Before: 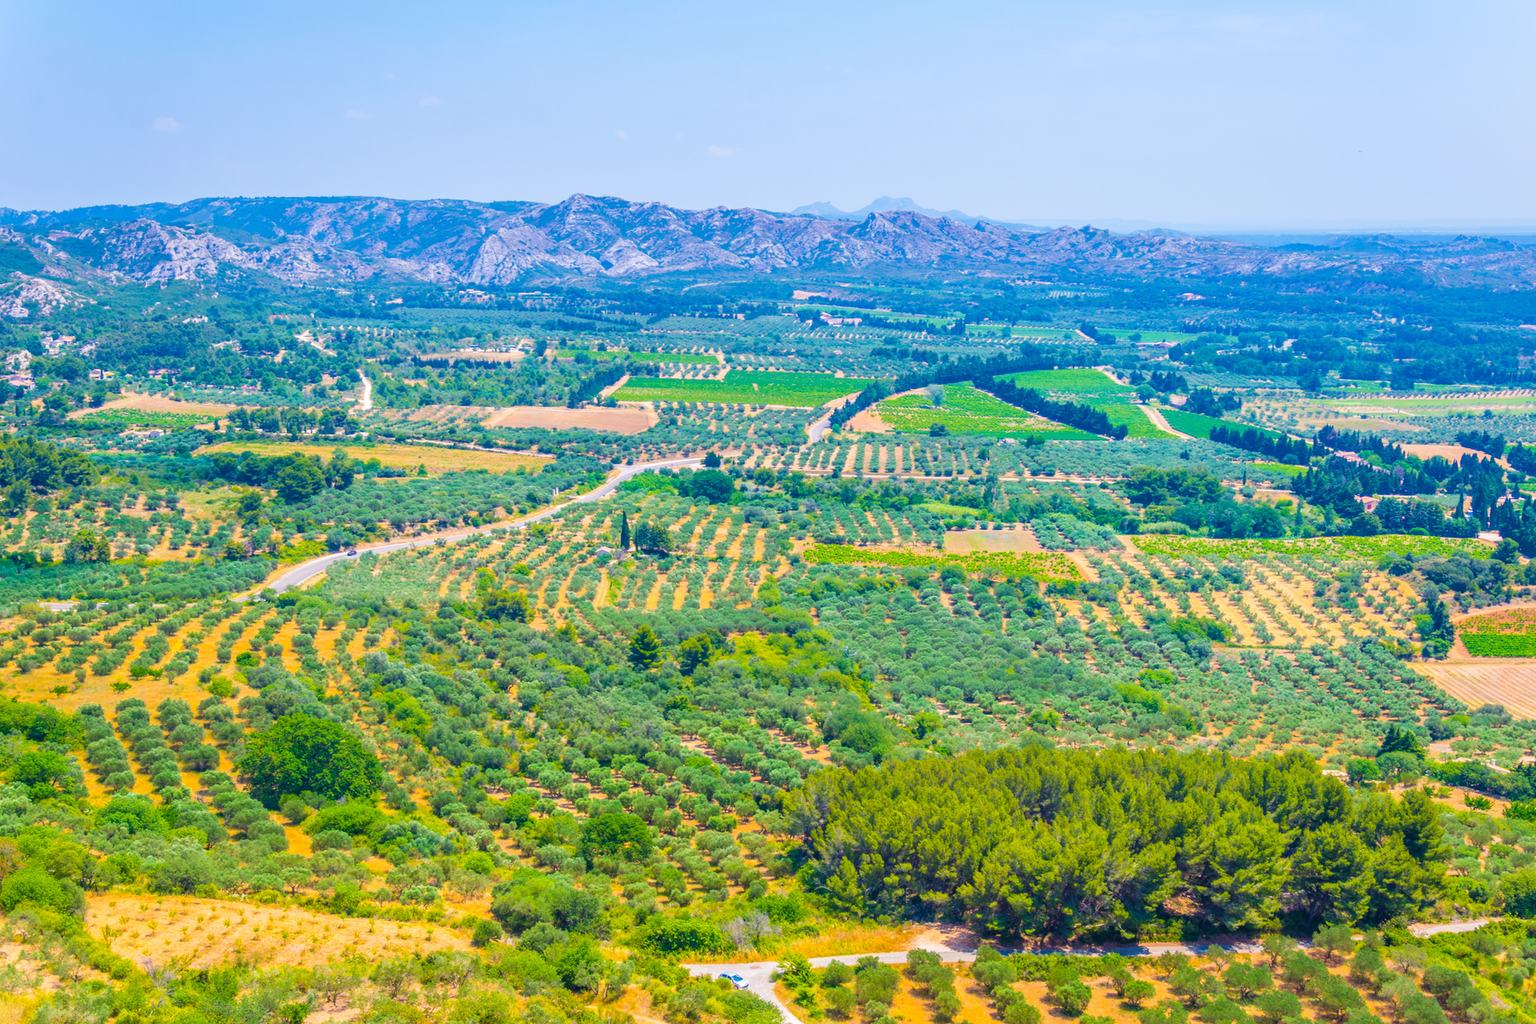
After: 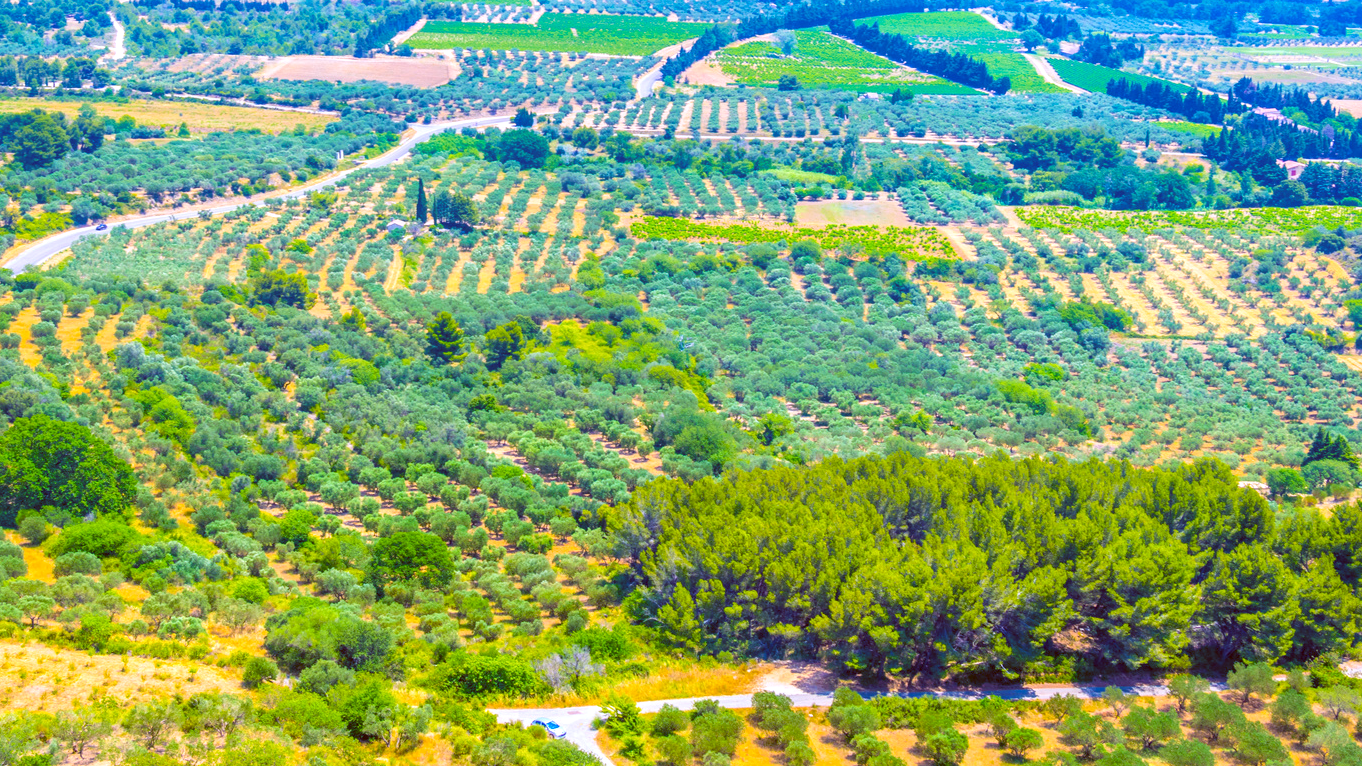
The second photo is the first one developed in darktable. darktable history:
exposure: black level correction 0.001, exposure 0.3 EV, compensate highlight preservation false
white balance: red 0.967, blue 1.119, emerald 0.756
crop and rotate: left 17.299%, top 35.115%, right 7.015%, bottom 1.024%
color balance: lift [1, 1.015, 1.004, 0.985], gamma [1, 0.958, 0.971, 1.042], gain [1, 0.956, 0.977, 1.044]
